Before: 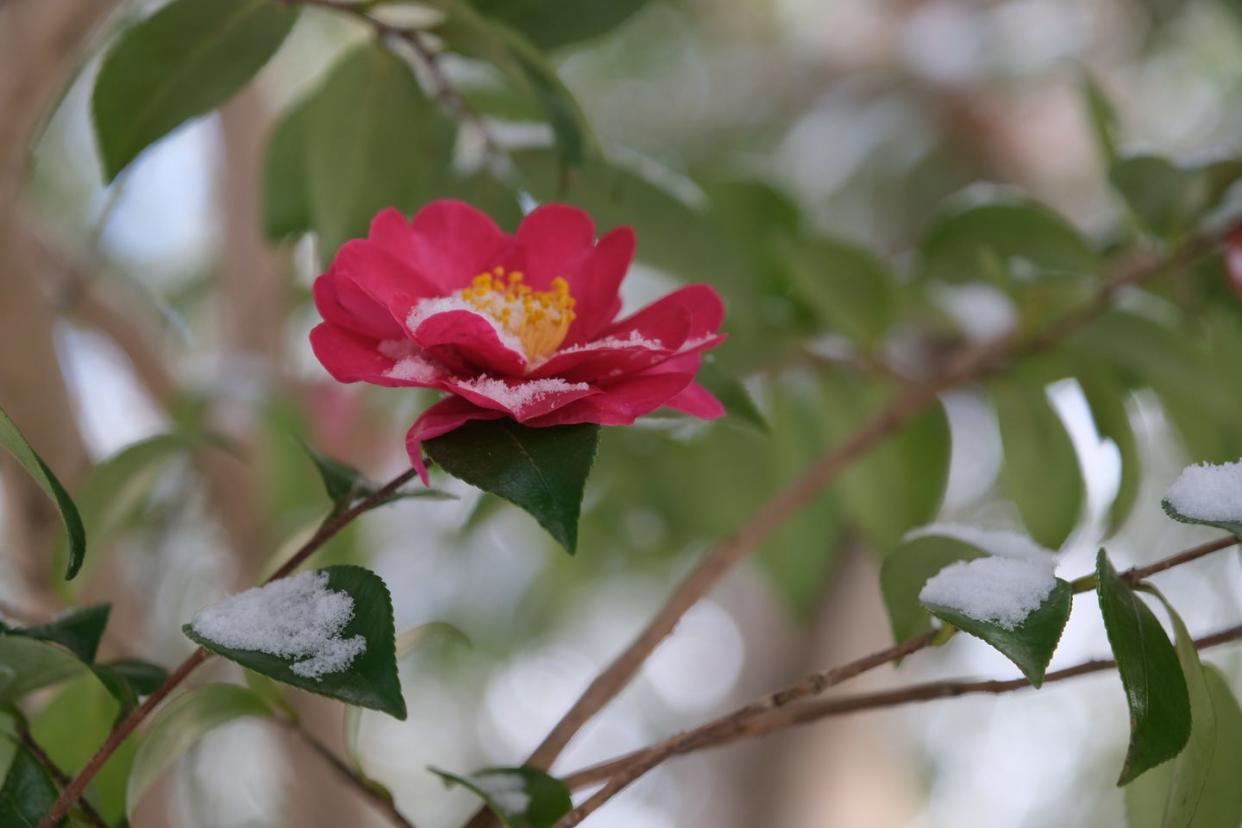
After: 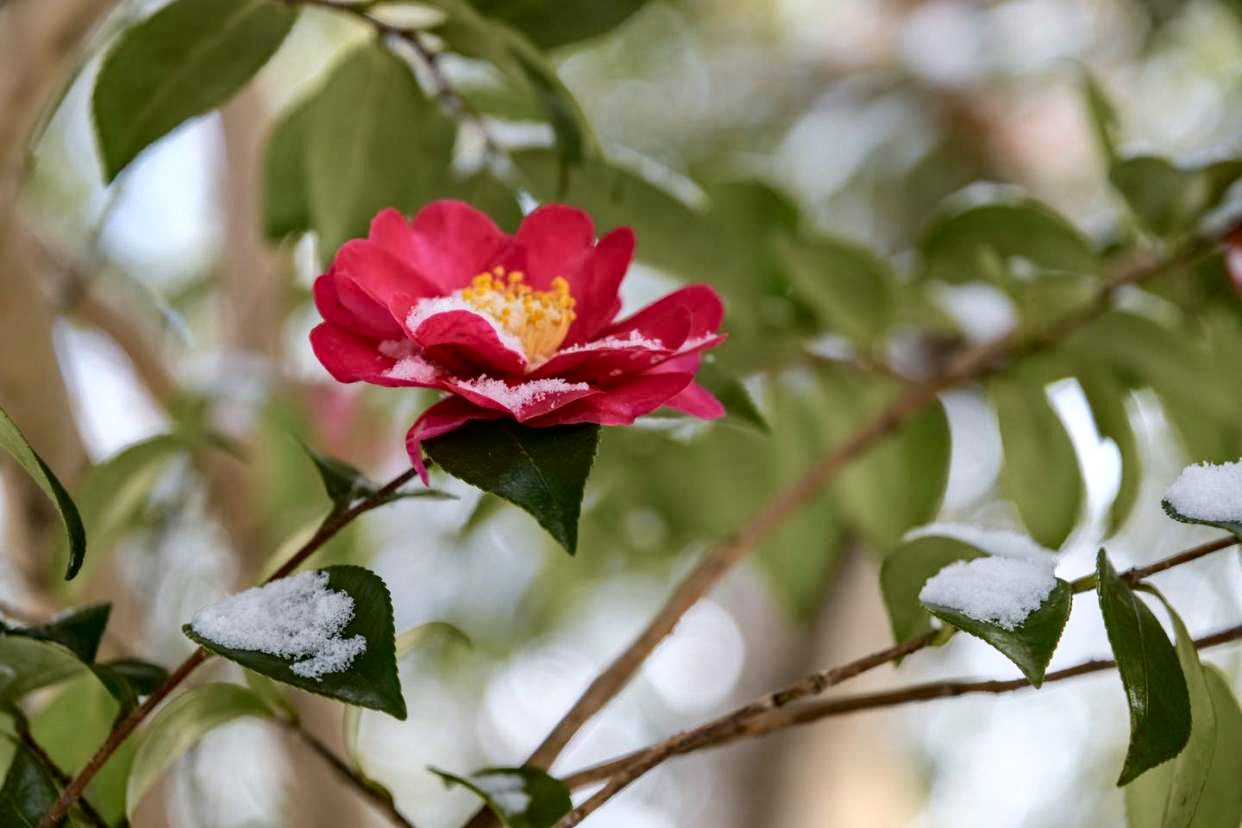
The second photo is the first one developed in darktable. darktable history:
contrast equalizer: octaves 7, y [[0.524 ×6], [0.512 ×6], [0.379 ×6], [0 ×6], [0 ×6]]
tone curve: curves: ch0 [(0, 0.023) (0.087, 0.065) (0.184, 0.168) (0.45, 0.54) (0.57, 0.683) (0.722, 0.825) (0.877, 0.948) (1, 1)]; ch1 [(0, 0) (0.388, 0.369) (0.44, 0.45) (0.495, 0.491) (0.534, 0.528) (0.657, 0.655) (1, 1)]; ch2 [(0, 0) (0.353, 0.317) (0.408, 0.427) (0.5, 0.497) (0.534, 0.544) (0.576, 0.605) (0.625, 0.631) (1, 1)], color space Lab, independent channels, preserve colors none
local contrast: on, module defaults
vibrance: on, module defaults
haze removal: on, module defaults
